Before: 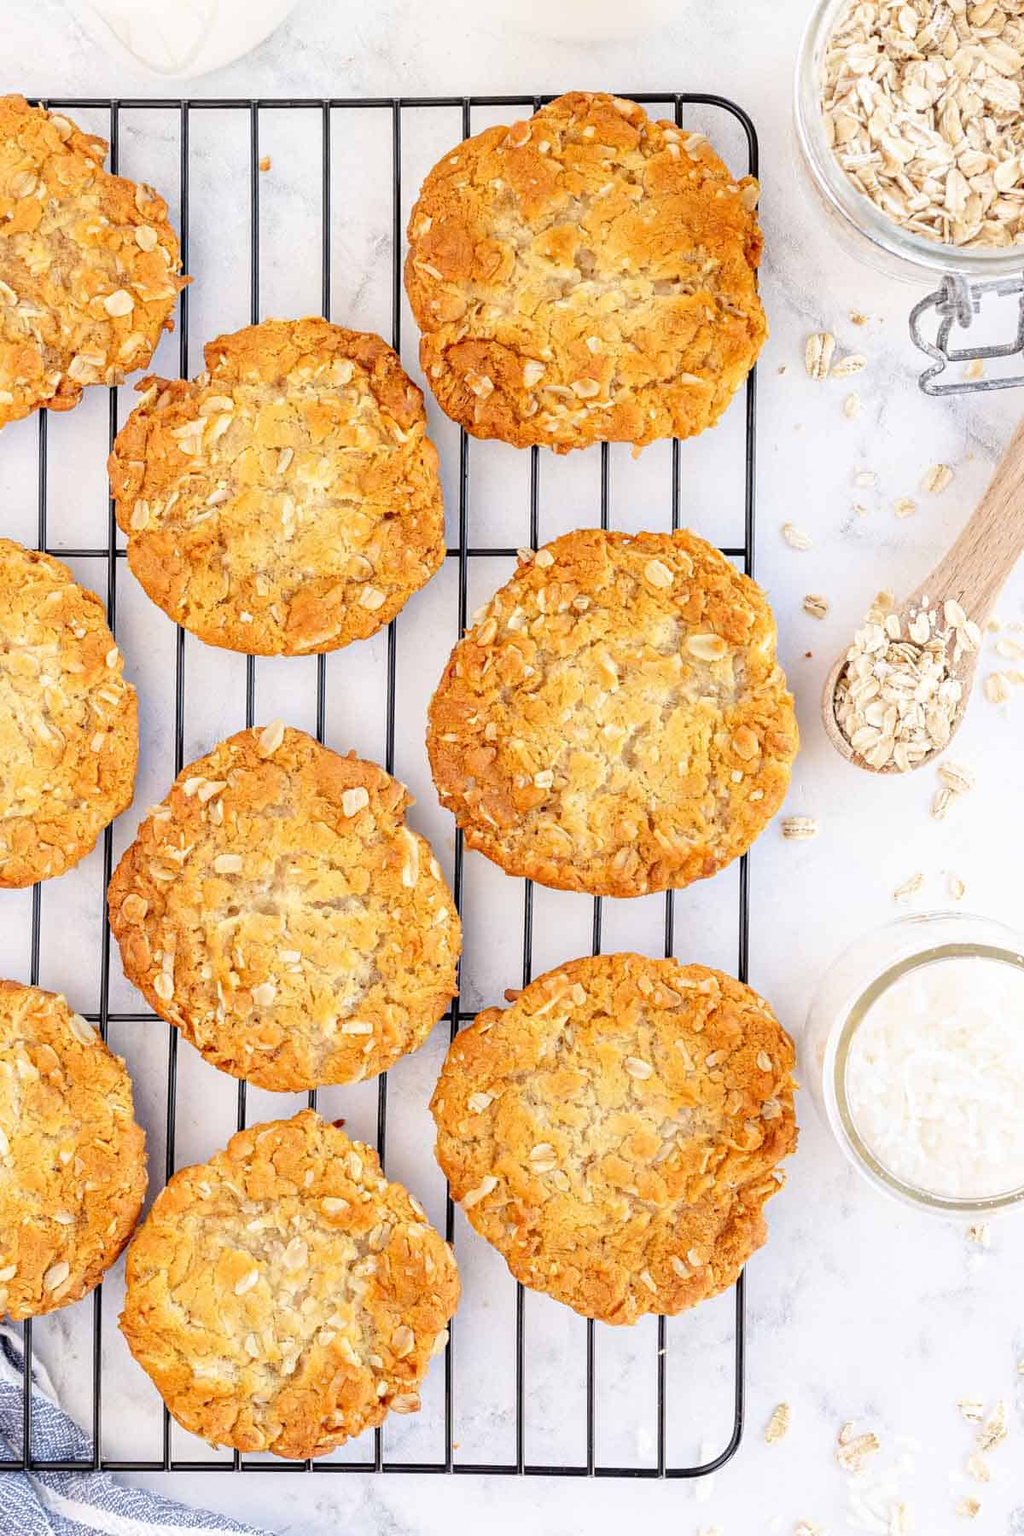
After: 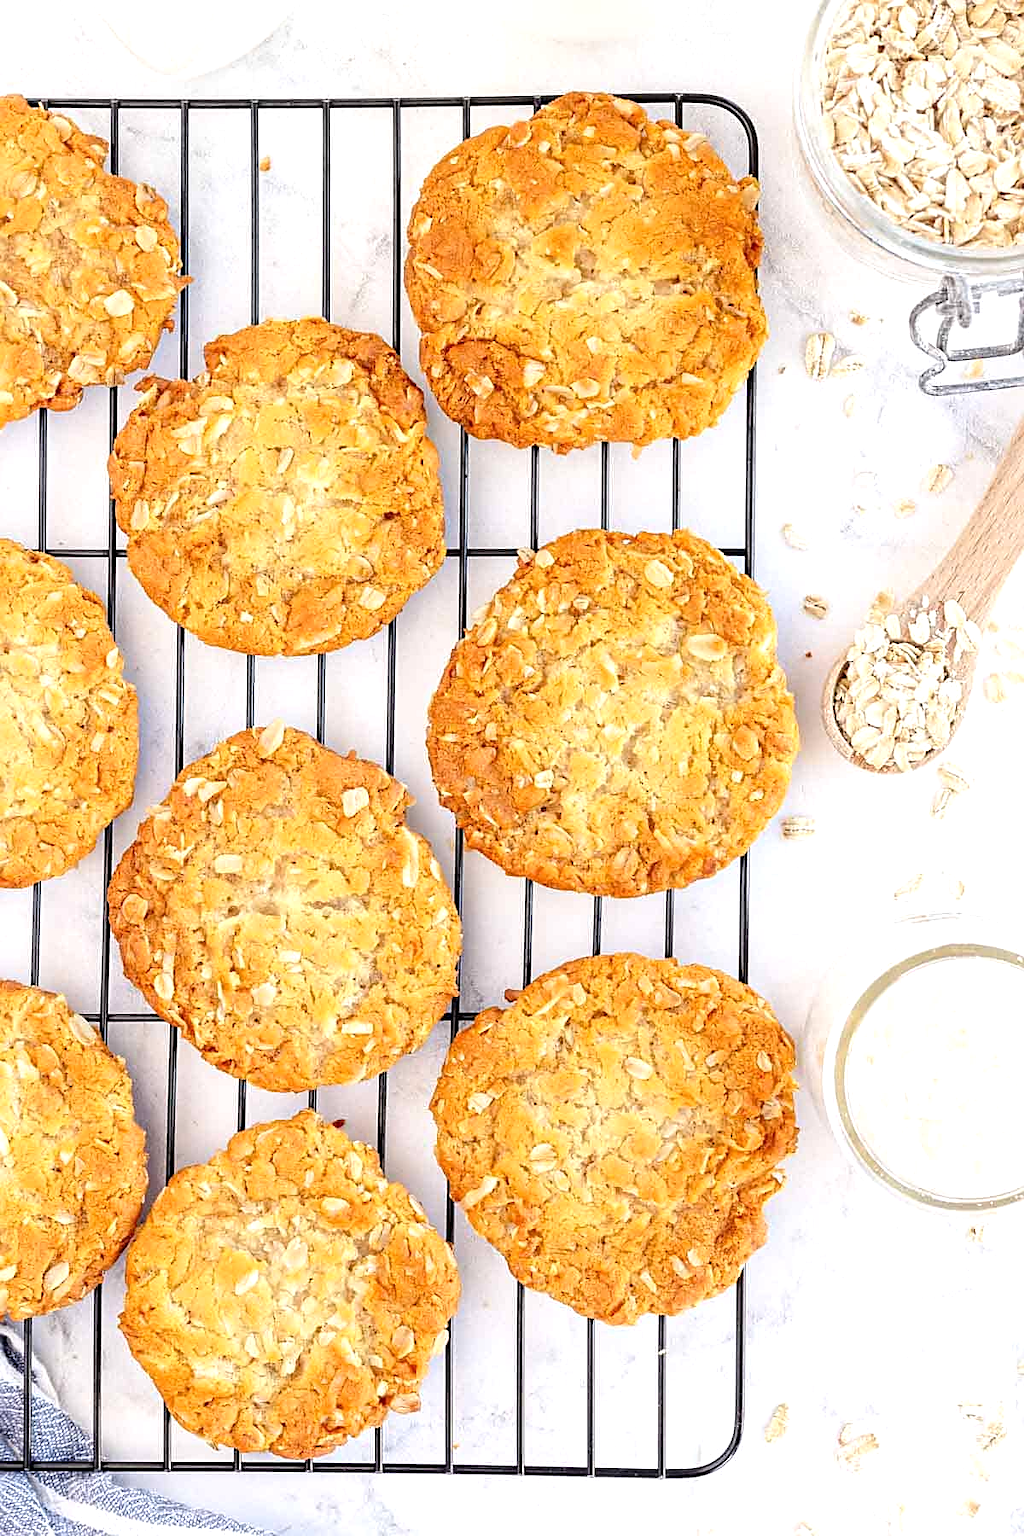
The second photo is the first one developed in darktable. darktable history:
exposure: black level correction 0, exposure 0.301 EV, compensate exposure bias true, compensate highlight preservation false
sharpen: on, module defaults
